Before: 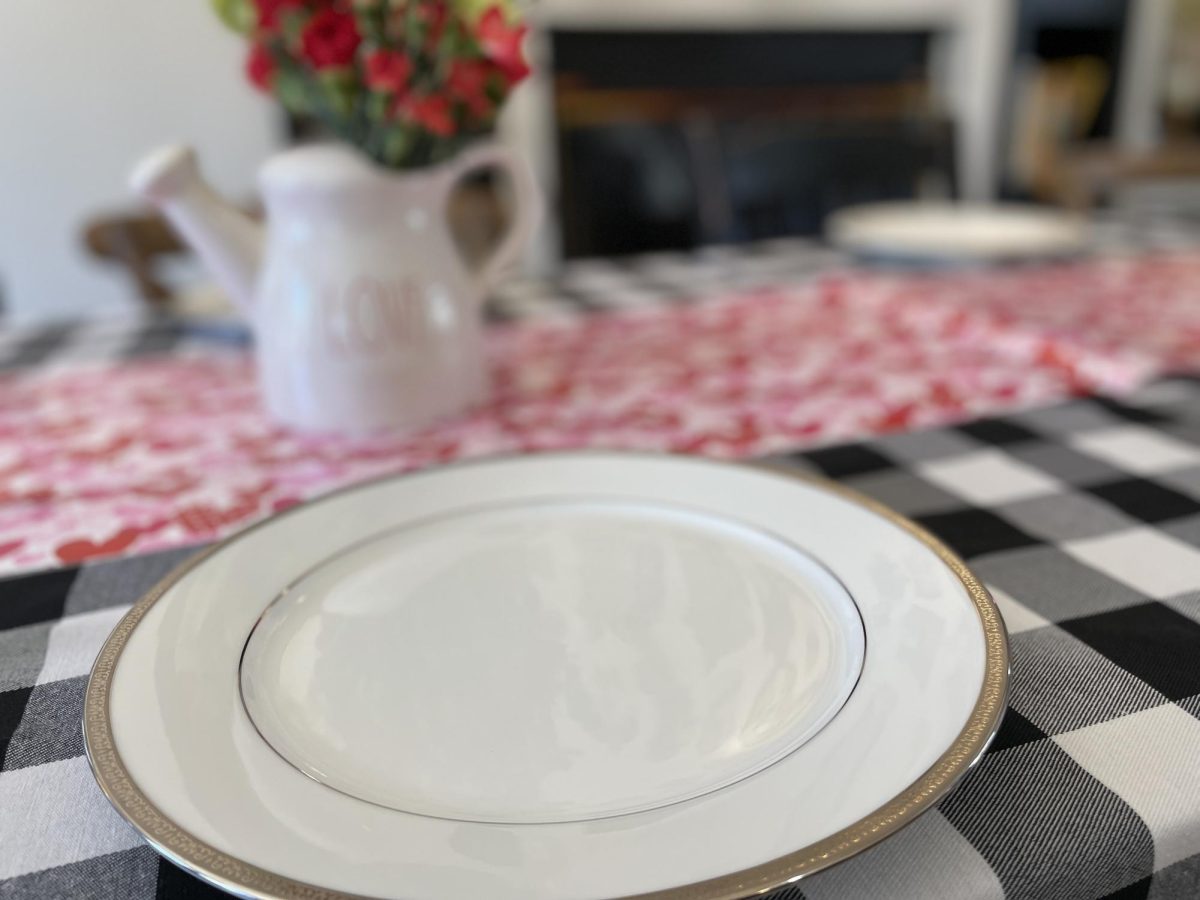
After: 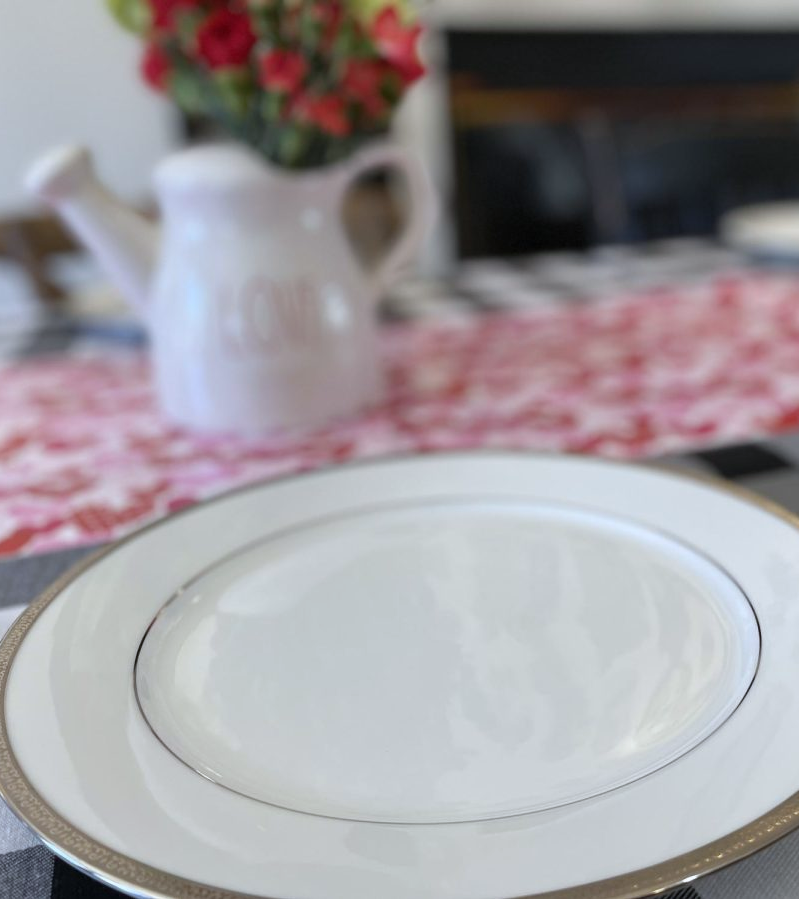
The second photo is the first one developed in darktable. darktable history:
white balance: red 0.967, blue 1.049
crop and rotate: left 8.786%, right 24.548%
